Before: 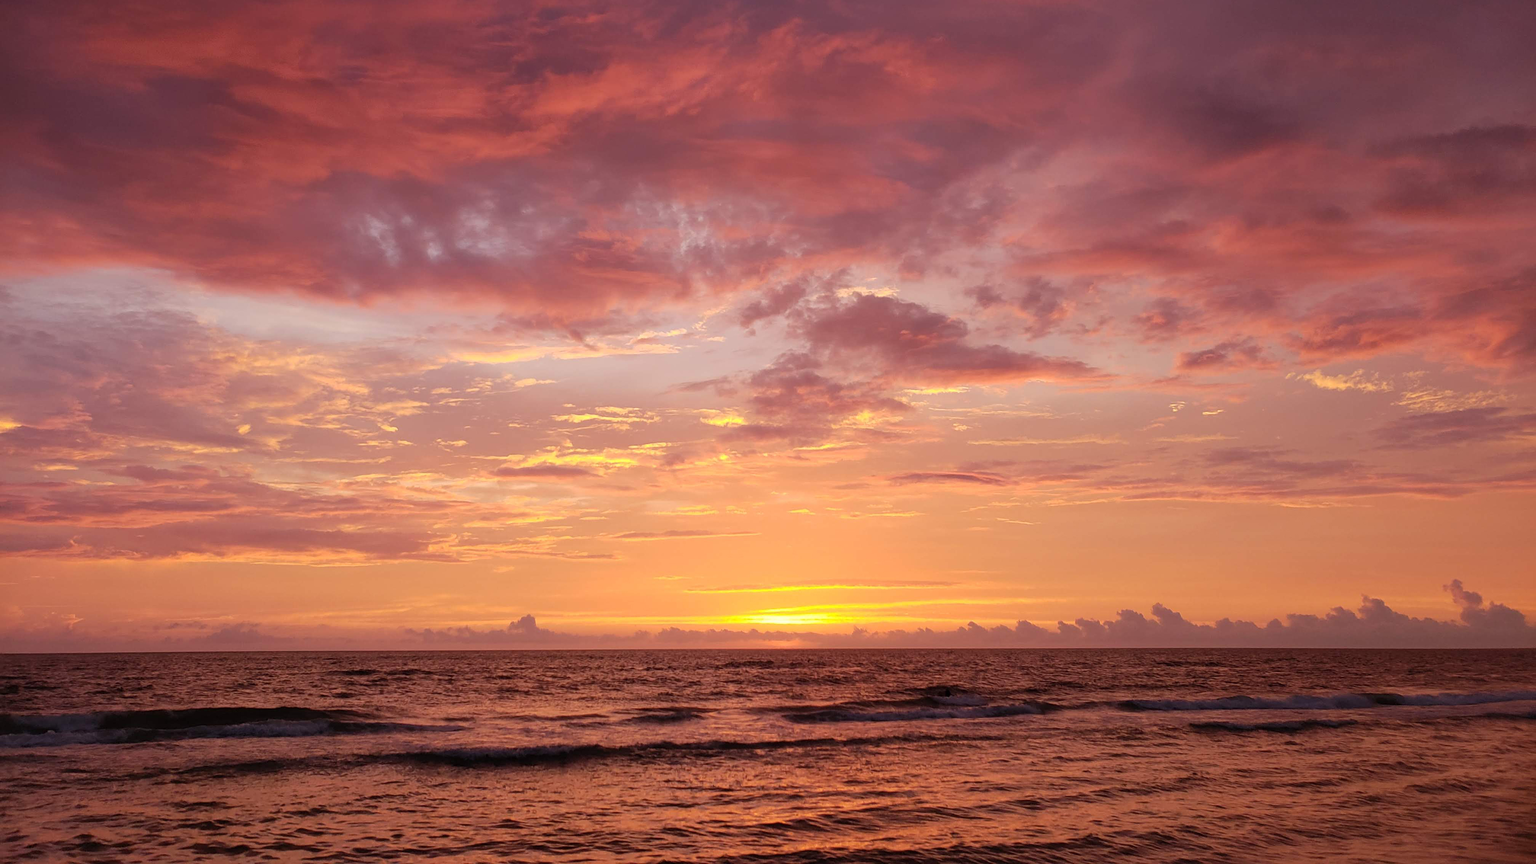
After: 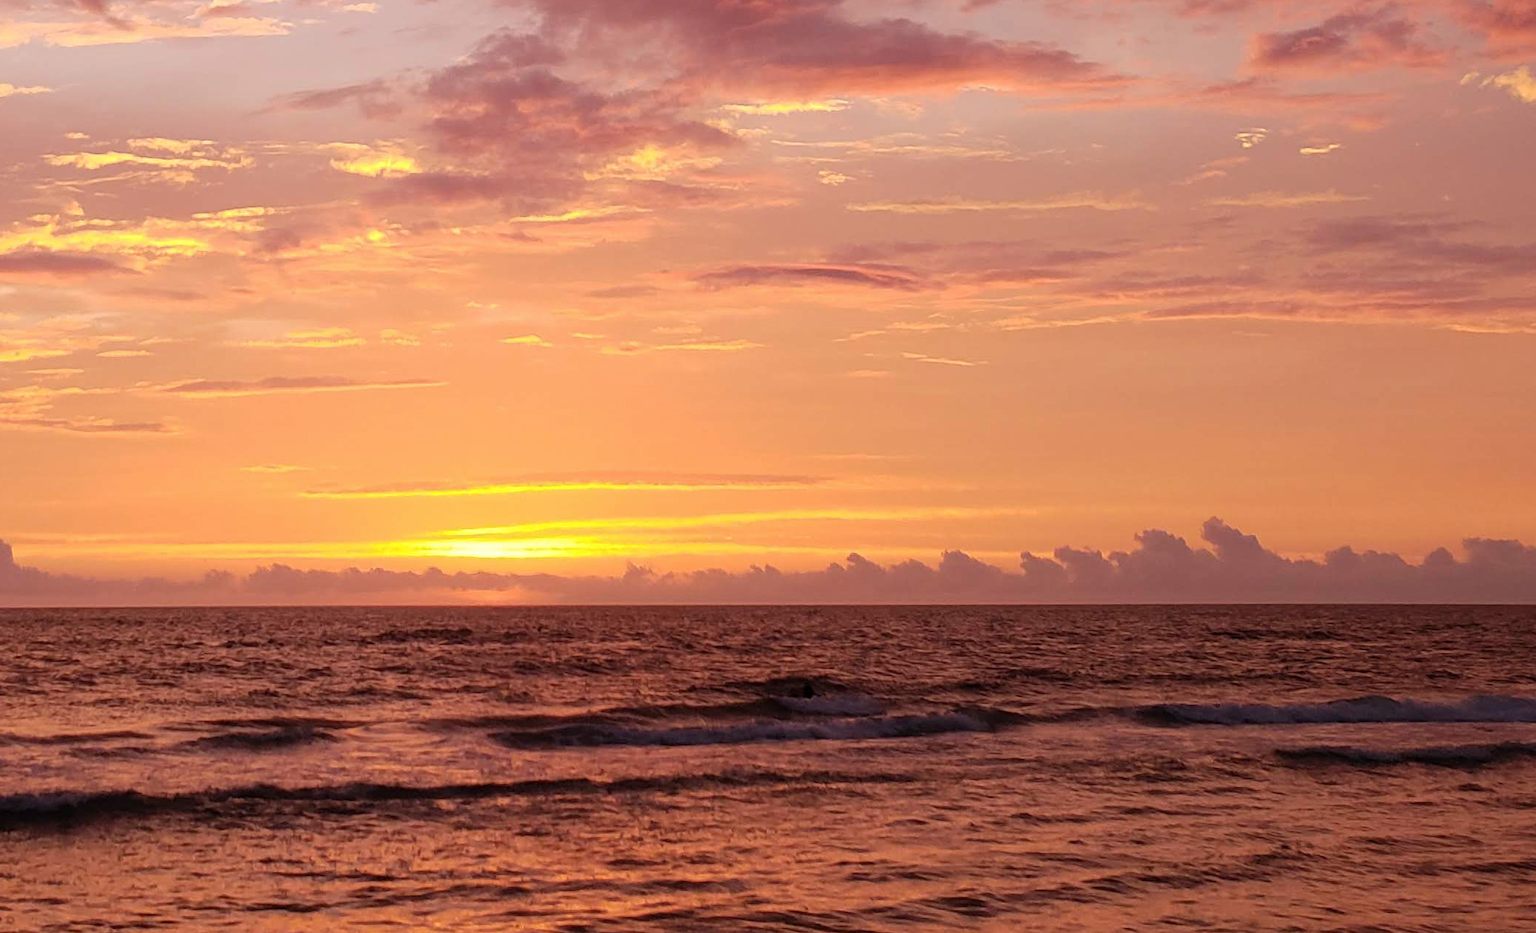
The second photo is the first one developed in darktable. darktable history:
color correction: saturation 0.98
crop: left 34.479%, top 38.822%, right 13.718%, bottom 5.172%
